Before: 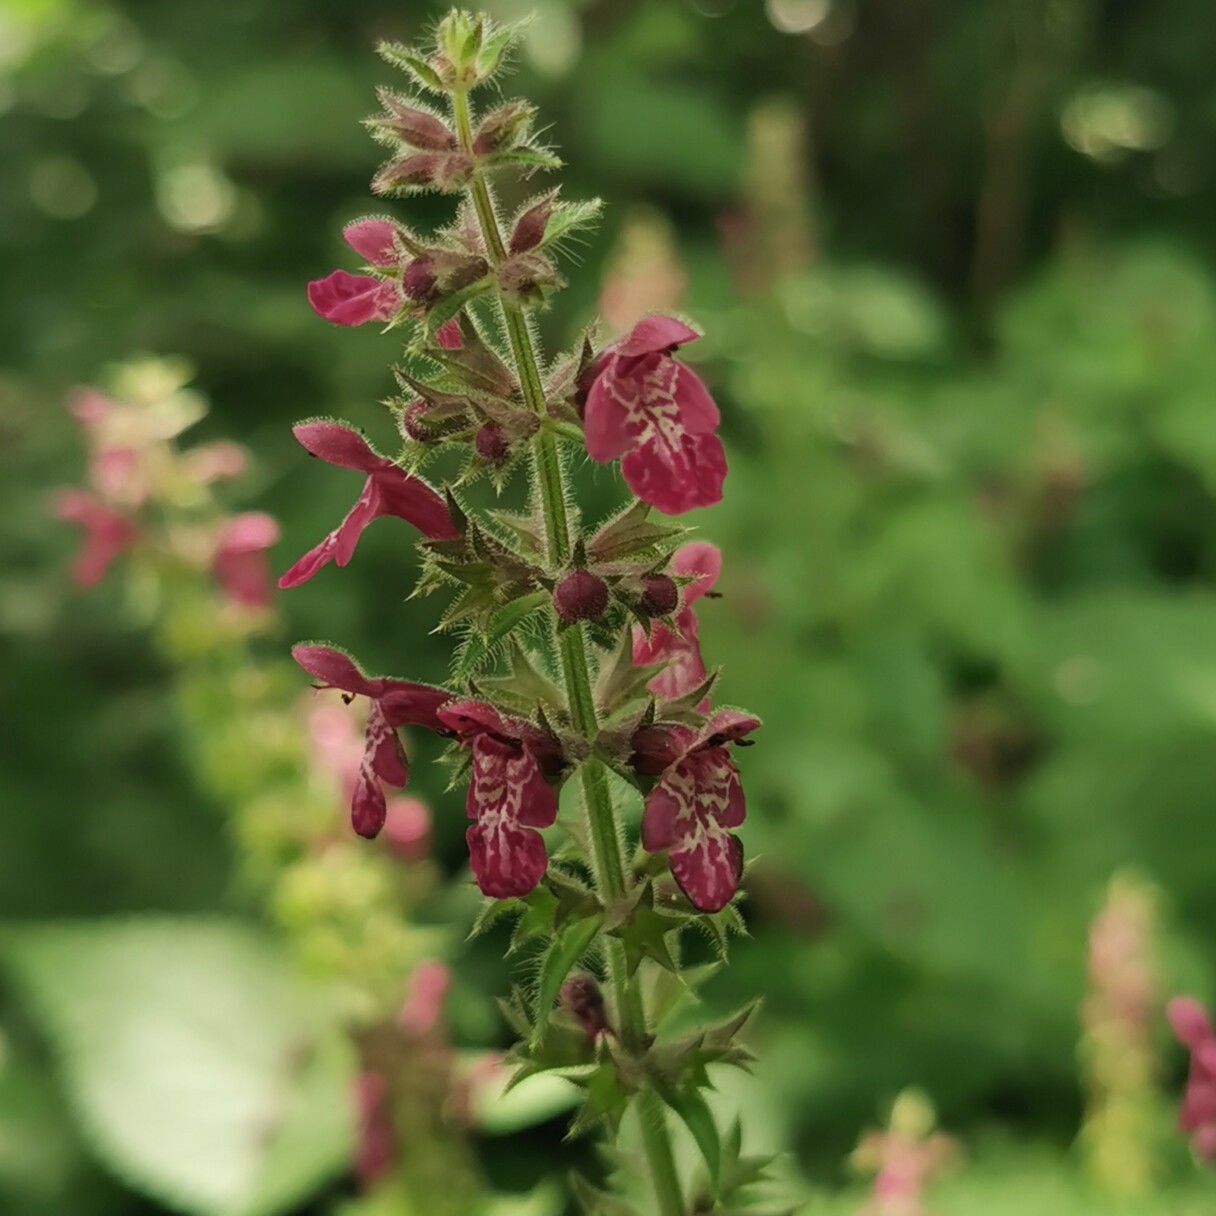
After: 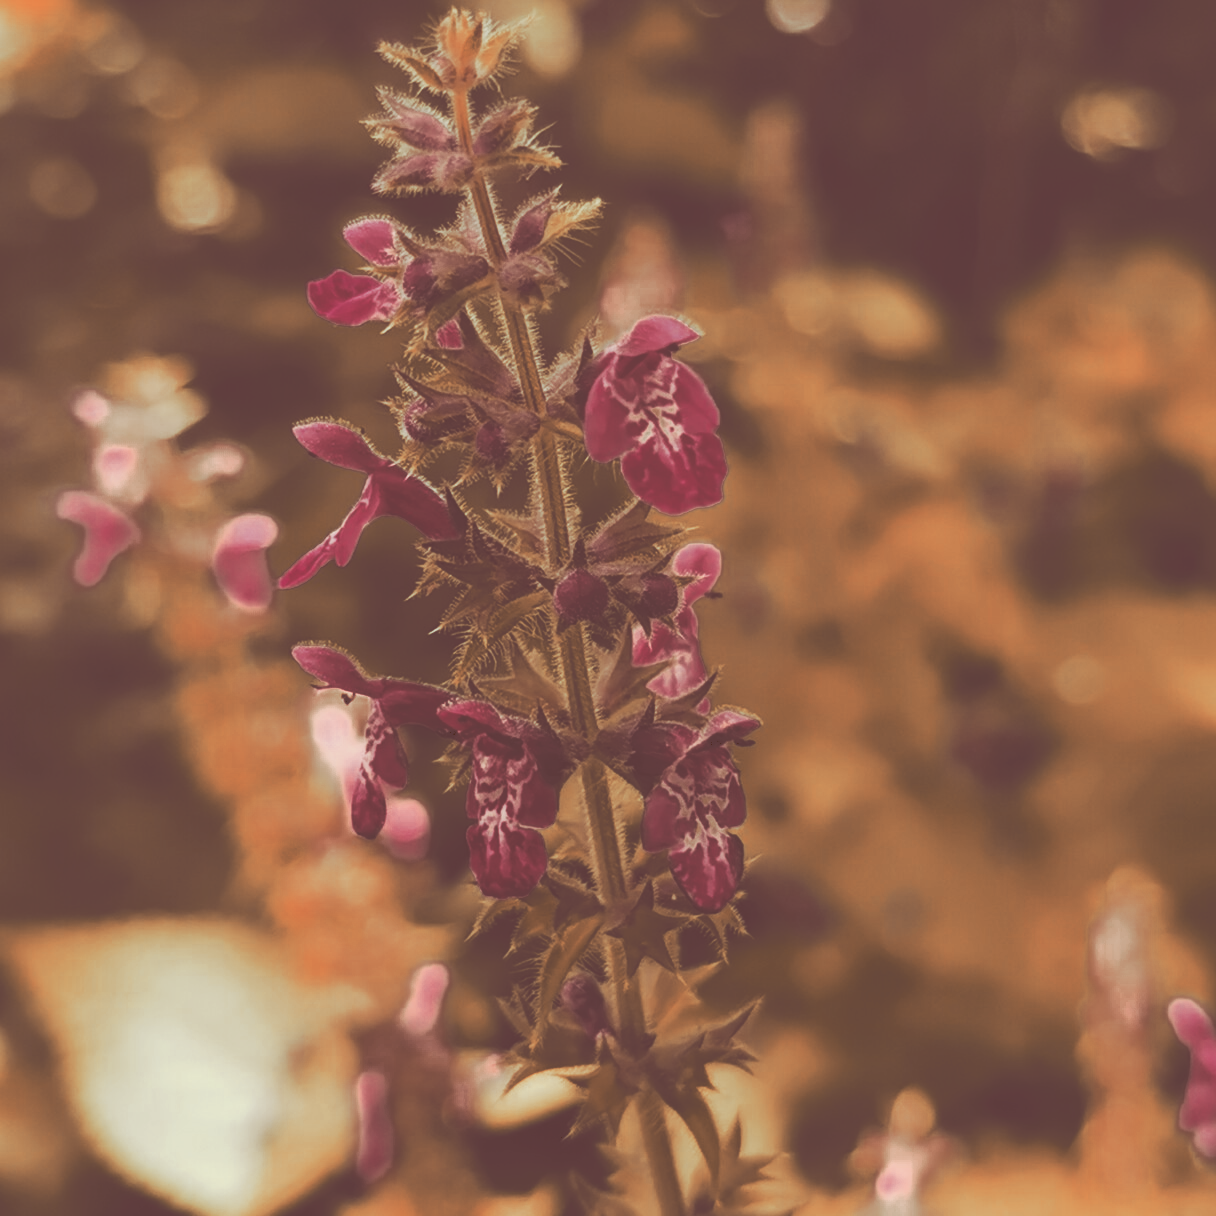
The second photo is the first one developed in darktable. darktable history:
color zones: curves: ch0 [(0.006, 0.385) (0.143, 0.563) (0.243, 0.321) (0.352, 0.464) (0.516, 0.456) (0.625, 0.5) (0.75, 0.5) (0.875, 0.5)]; ch1 [(0, 0.5) (0.134, 0.504) (0.246, 0.463) (0.421, 0.515) (0.5, 0.56) (0.625, 0.5) (0.75, 0.5) (0.875, 0.5)]; ch2 [(0, 0.5) (0.131, 0.426) (0.307, 0.289) (0.38, 0.188) (0.513, 0.216) (0.625, 0.548) (0.75, 0.468) (0.838, 0.396) (0.971, 0.311)]
tone curve: curves: ch0 [(0, 0) (0.003, 0.301) (0.011, 0.302) (0.025, 0.307) (0.044, 0.313) (0.069, 0.316) (0.1, 0.322) (0.136, 0.325) (0.177, 0.341) (0.224, 0.358) (0.277, 0.386) (0.335, 0.429) (0.399, 0.486) (0.468, 0.556) (0.543, 0.644) (0.623, 0.728) (0.709, 0.796) (0.801, 0.854) (0.898, 0.908) (1, 1)], preserve colors none
split-toning: on, module defaults
